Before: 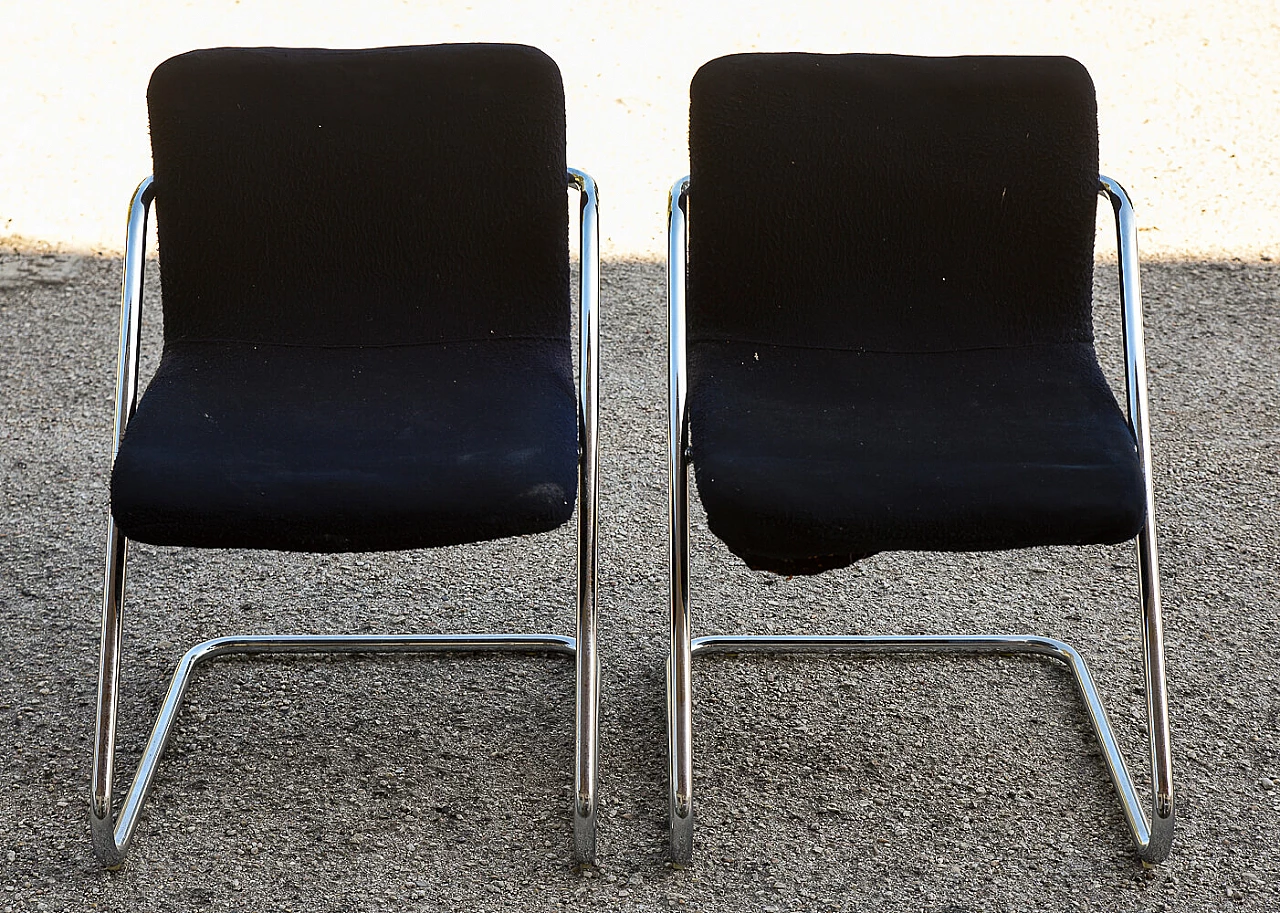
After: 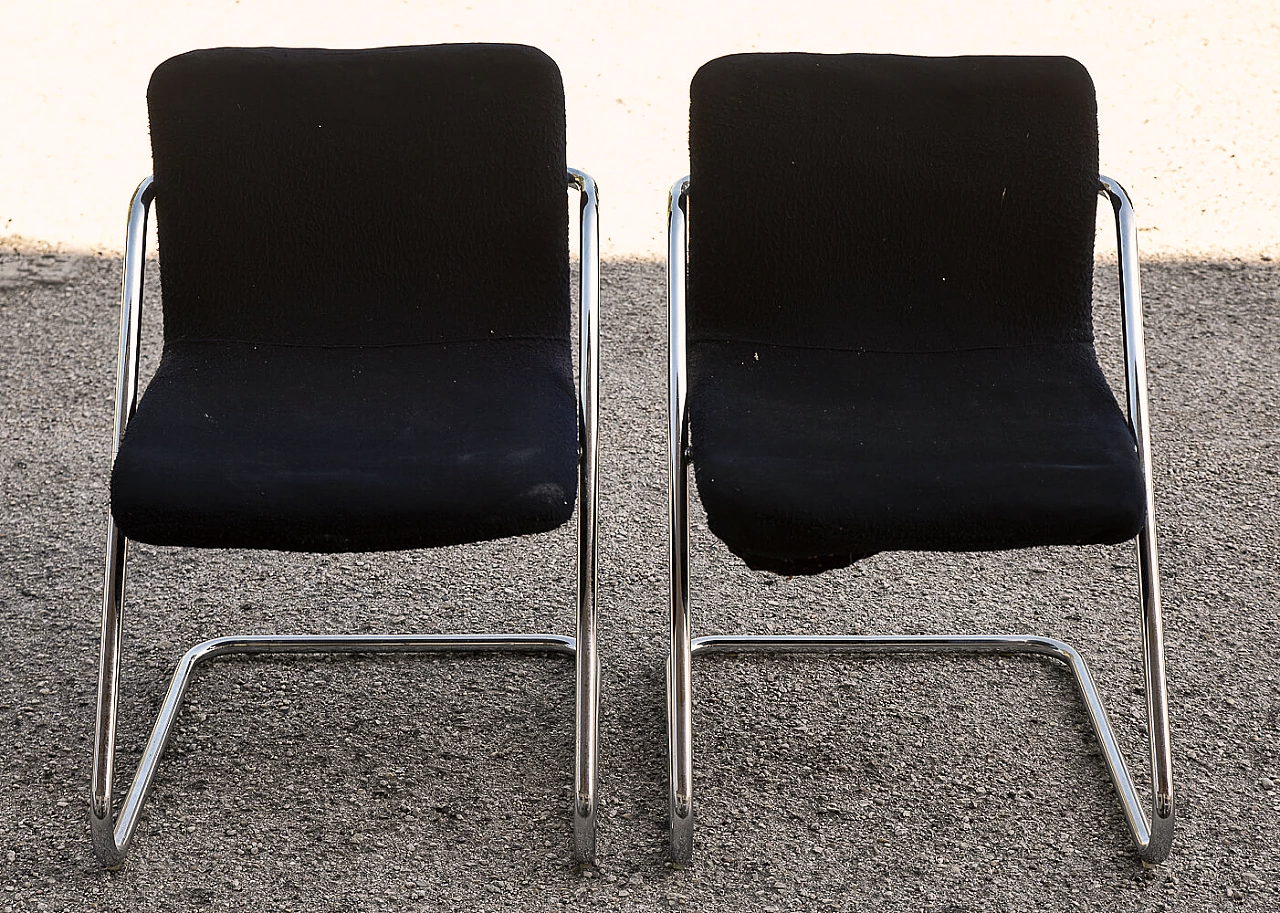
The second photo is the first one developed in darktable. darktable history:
color correction: highlights a* 5.6, highlights b* 5.16, saturation 0.657
